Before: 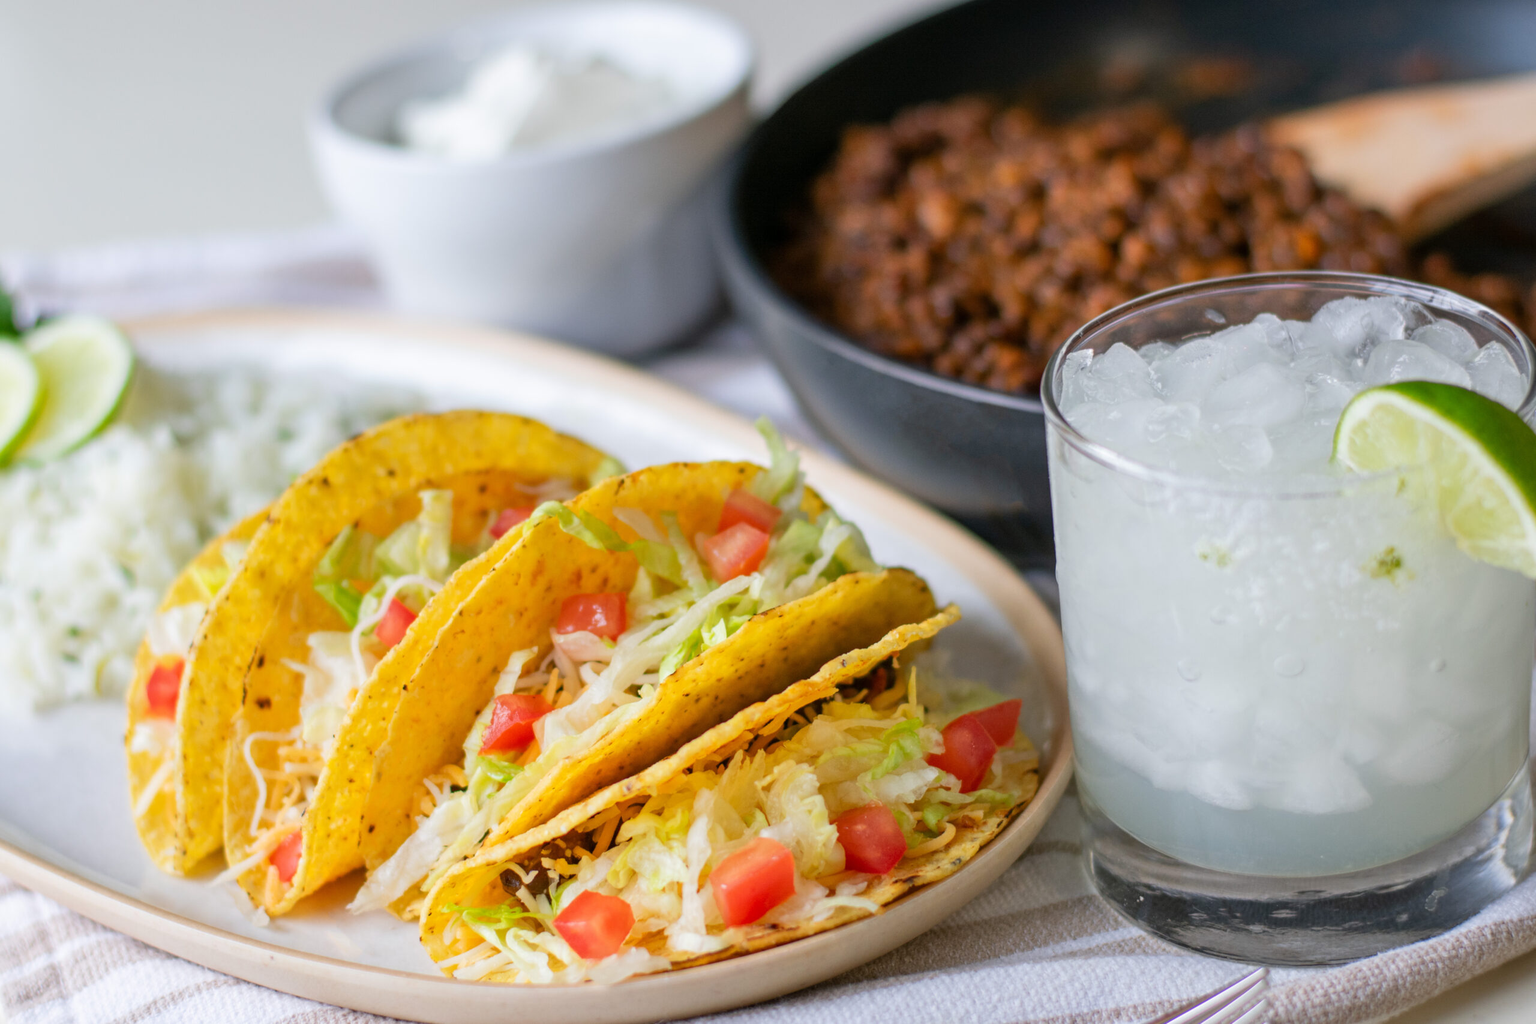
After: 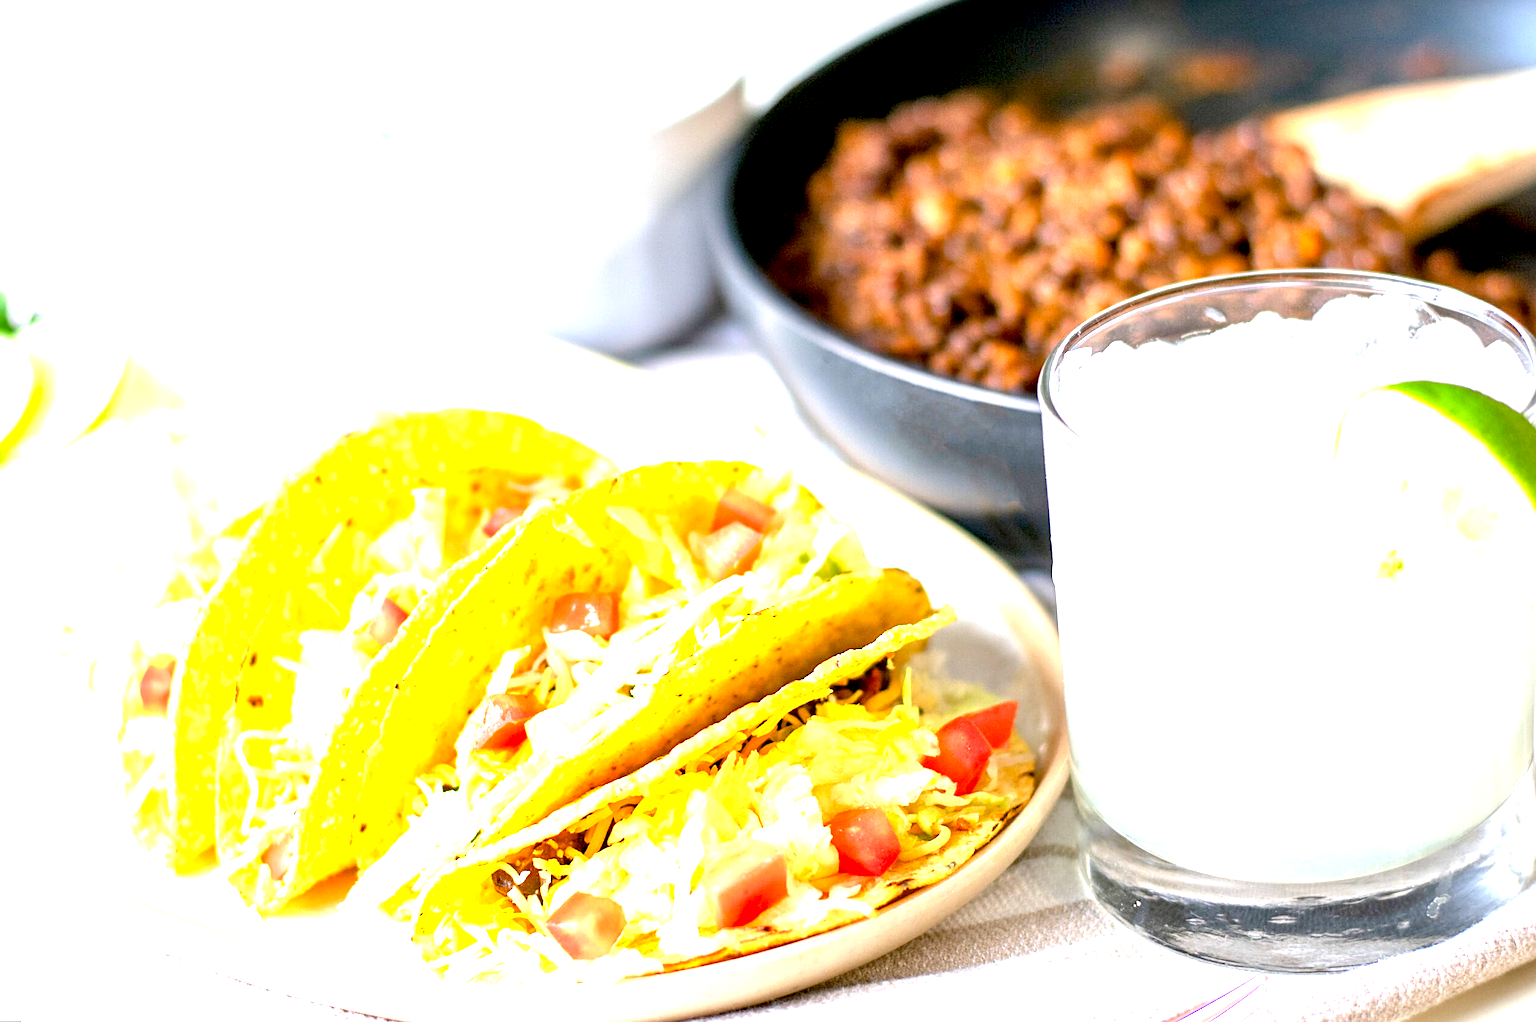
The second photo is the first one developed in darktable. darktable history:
exposure: black level correction 0.005, exposure 2.084 EV, compensate highlight preservation false
sharpen: on, module defaults
rotate and perspective: rotation 0.192°, lens shift (horizontal) -0.015, crop left 0.005, crop right 0.996, crop top 0.006, crop bottom 0.99
